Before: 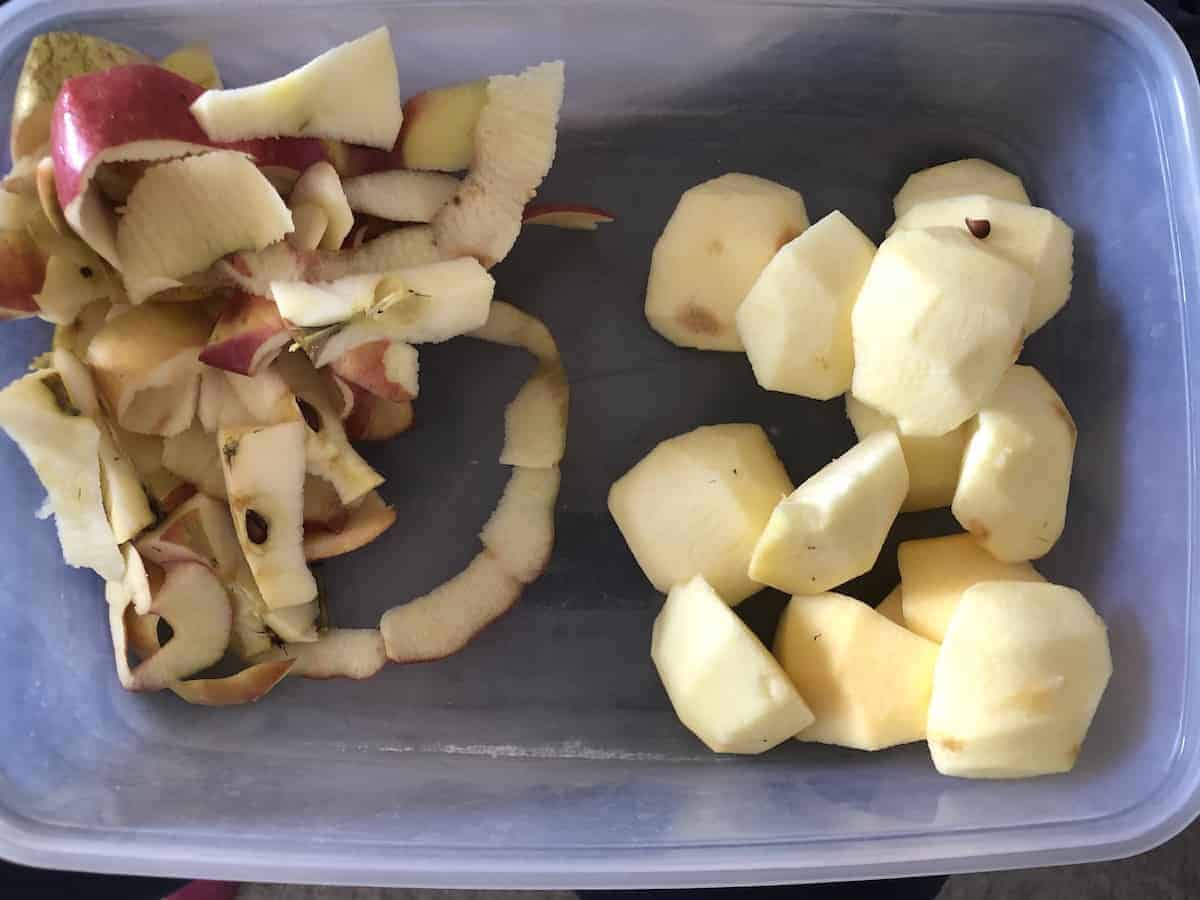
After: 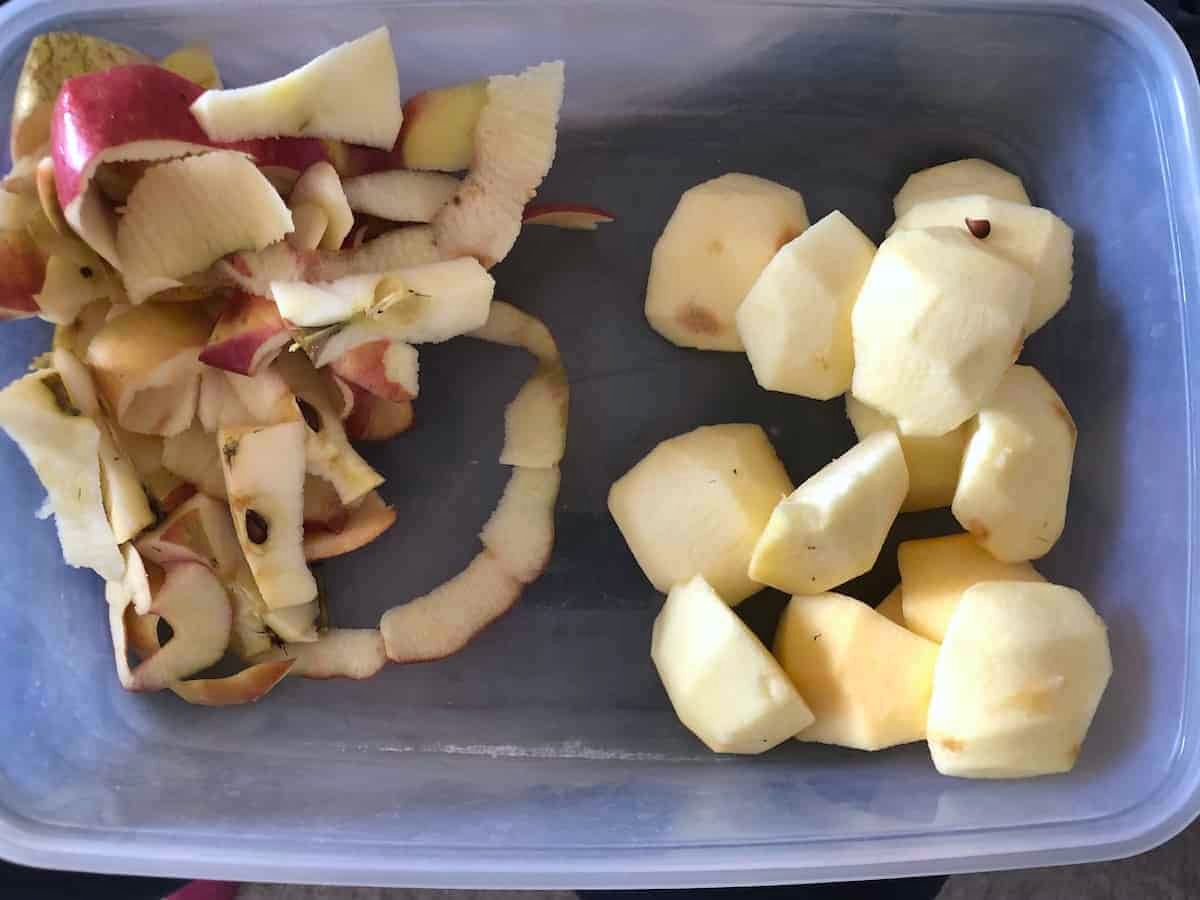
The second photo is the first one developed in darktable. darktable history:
color correction: highlights a* -0.137, highlights b* -5.91, shadows a* -0.137, shadows b* -0.137
shadows and highlights: shadows 60, soften with gaussian
